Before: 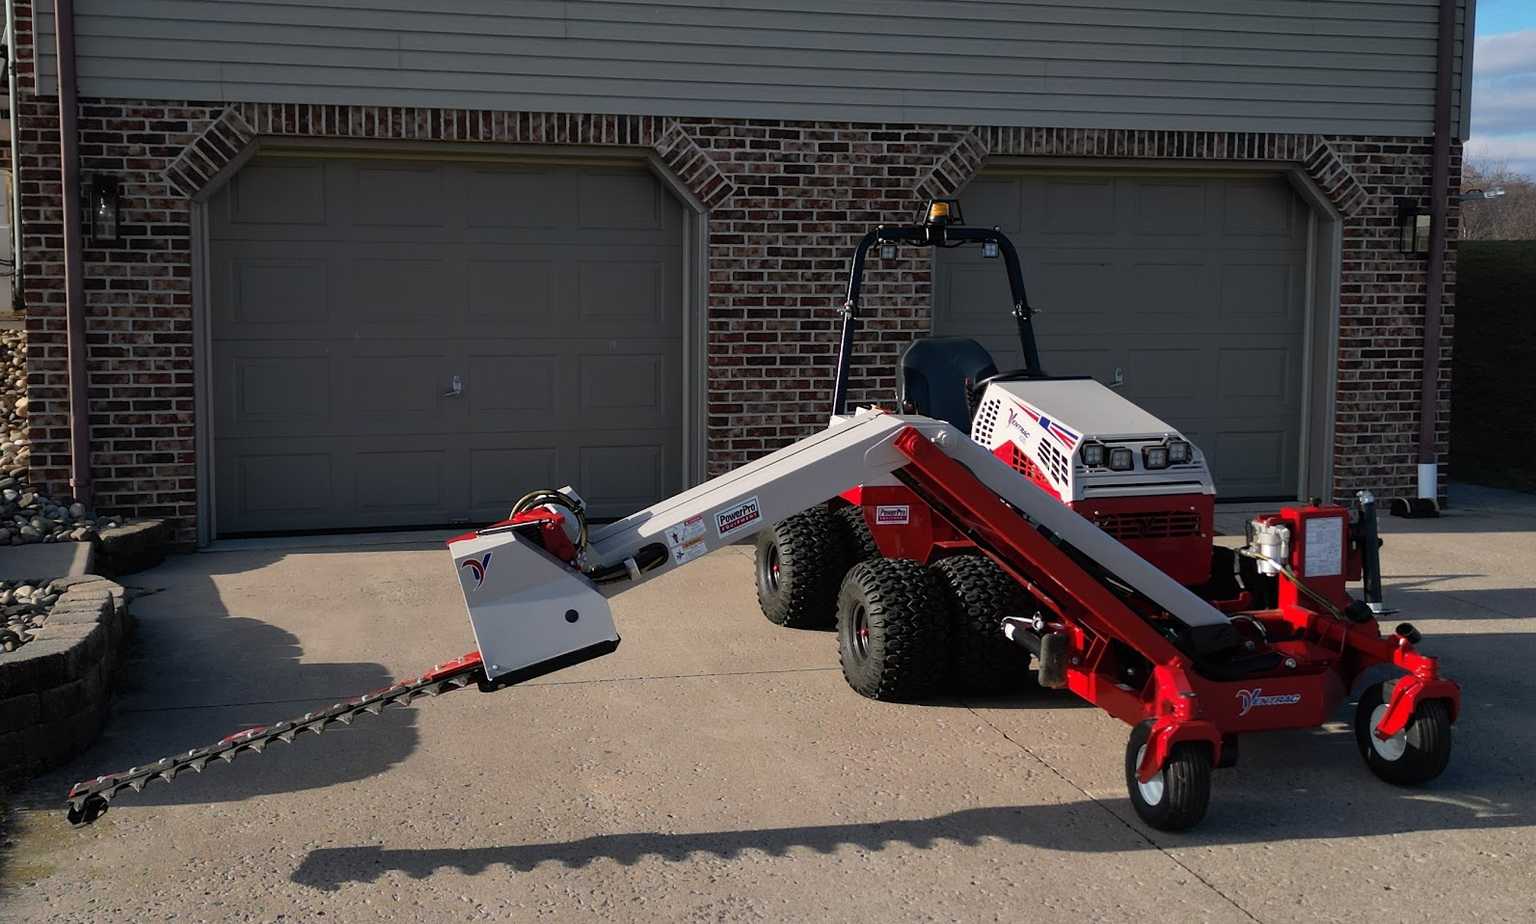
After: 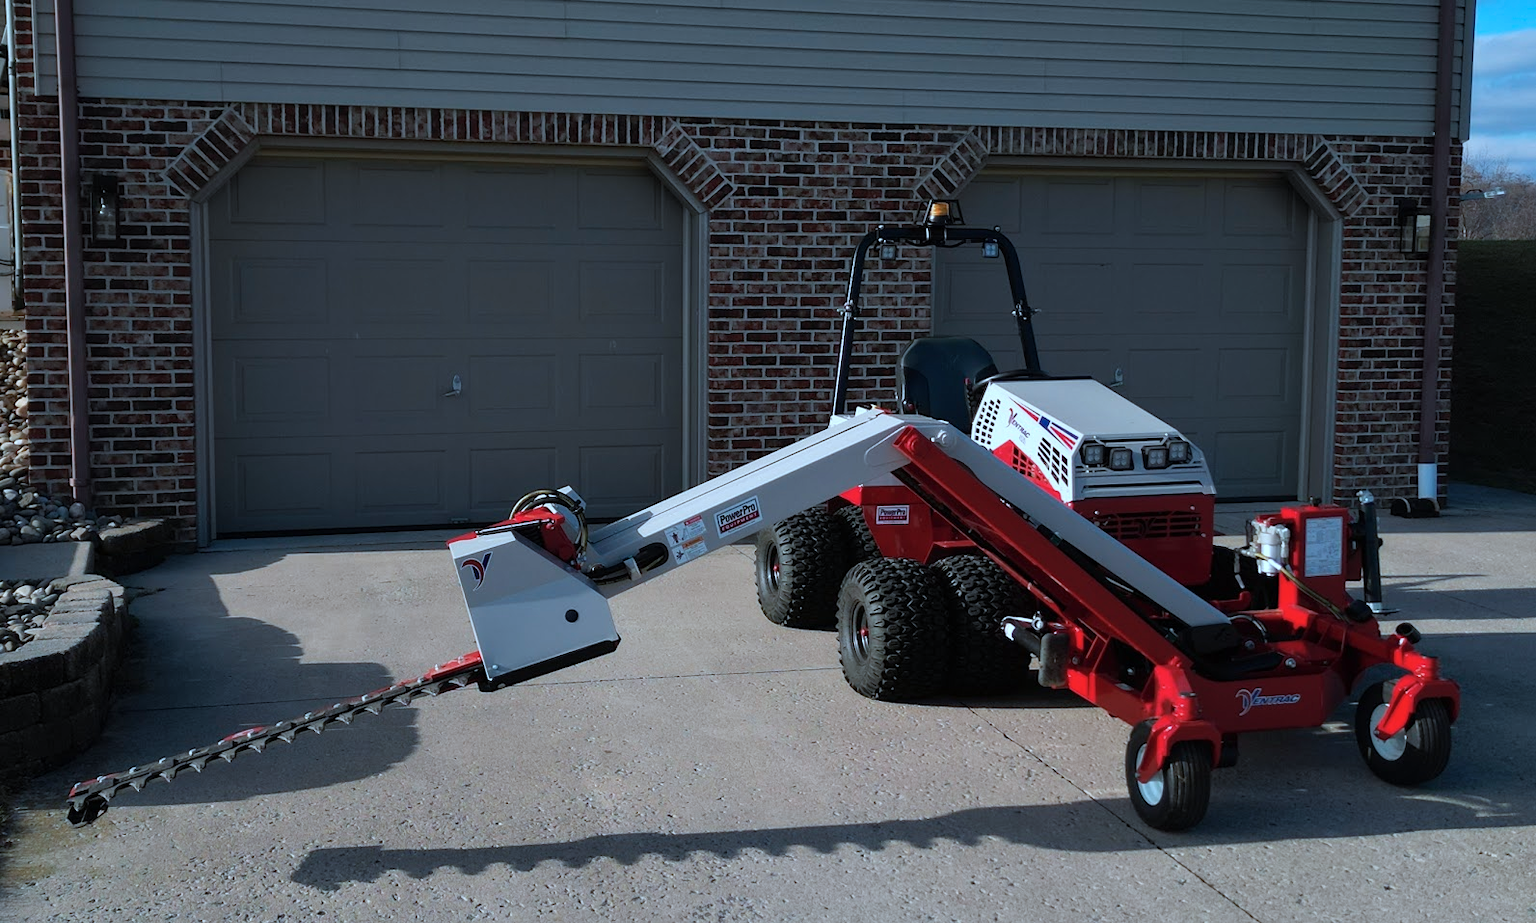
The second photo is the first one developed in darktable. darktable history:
color correction: highlights a* -9.35, highlights b* -23.15
